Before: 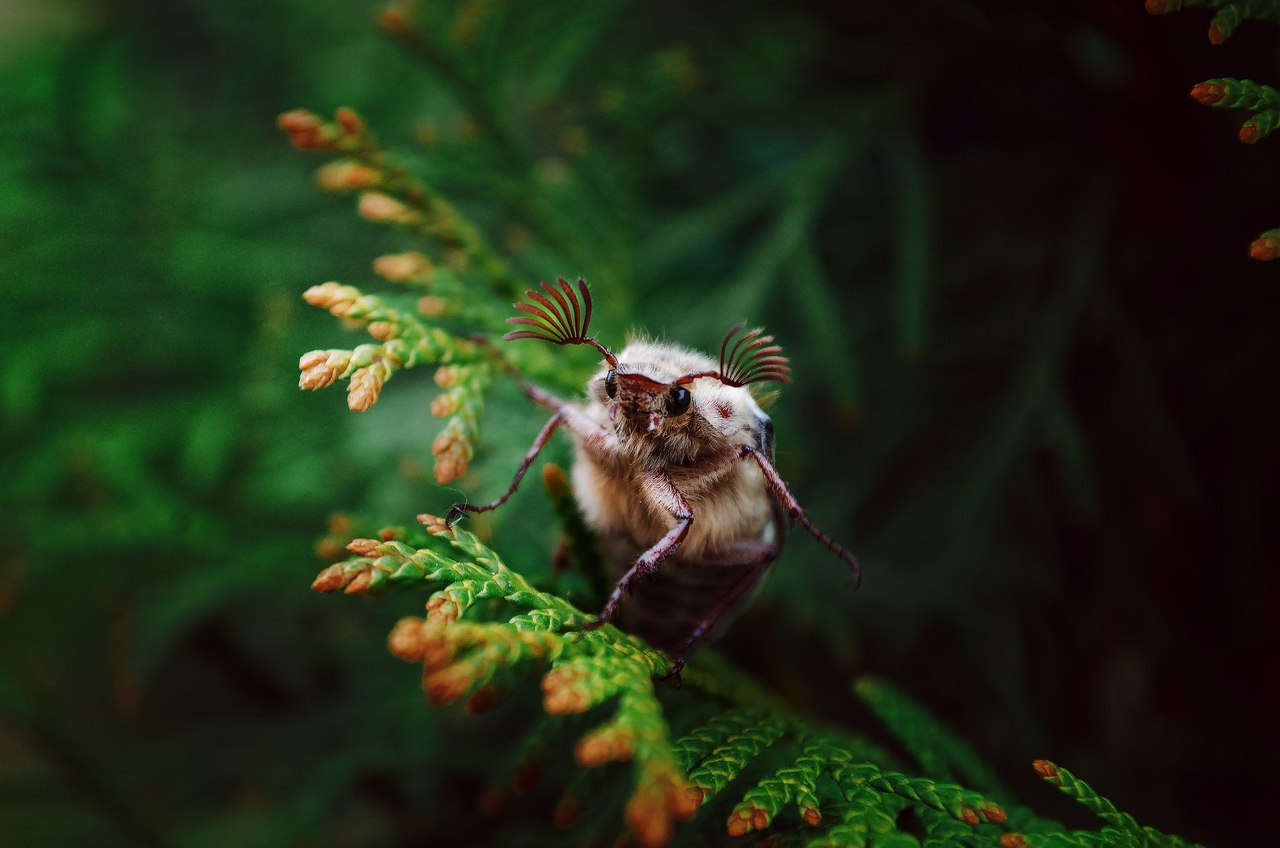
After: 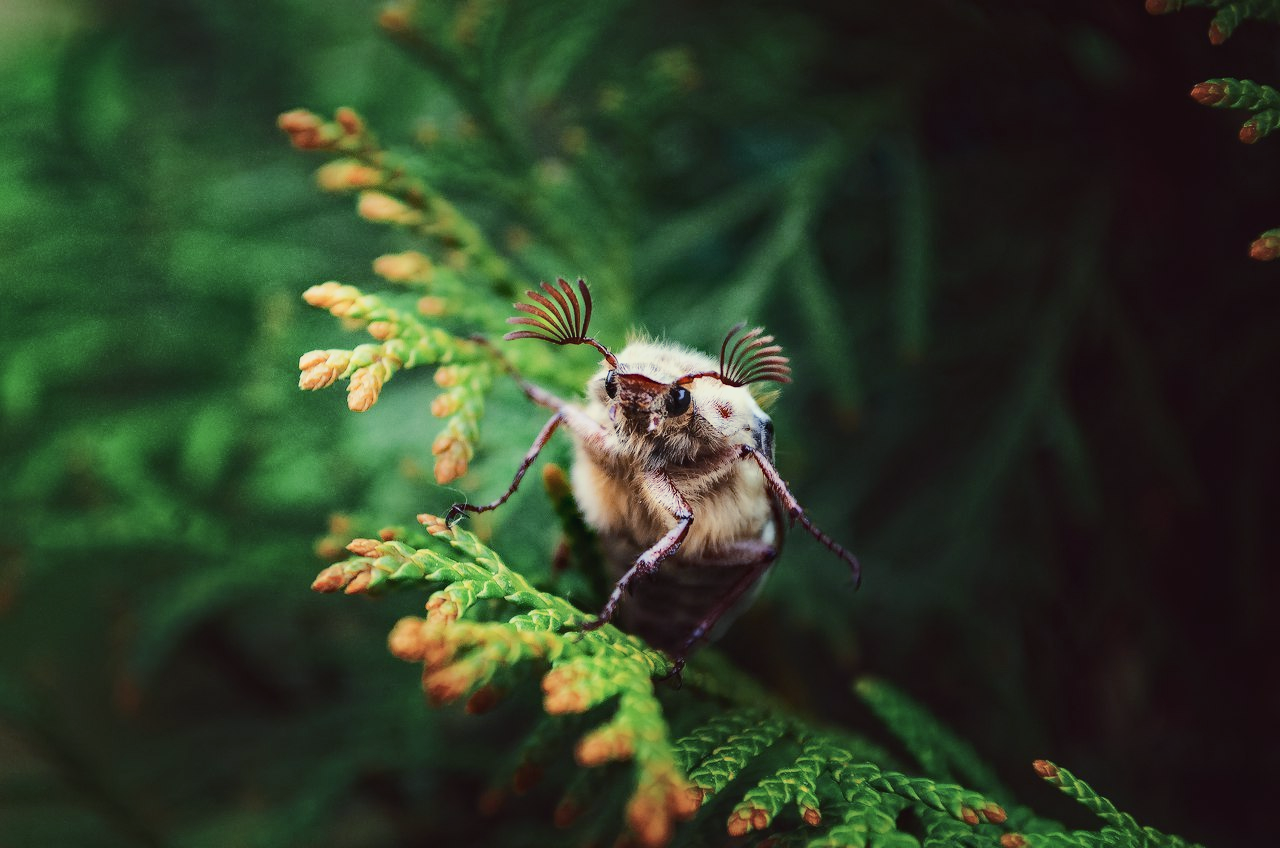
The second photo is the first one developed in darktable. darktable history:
haze removal: strength 0.29, distance 0.25, compatibility mode true, adaptive false
white balance: red 0.931, blue 1.11
tone equalizer: on, module defaults
contrast brightness saturation: contrast -0.08, brightness -0.04, saturation -0.11
base curve: curves: ch0 [(0, 0) (0.025, 0.046) (0.112, 0.277) (0.467, 0.74) (0.814, 0.929) (1, 0.942)]
color balance rgb: shadows lift › chroma 2%, shadows lift › hue 263°, highlights gain › chroma 8%, highlights gain › hue 84°, linear chroma grading › global chroma -15%, saturation formula JzAzBz (2021)
